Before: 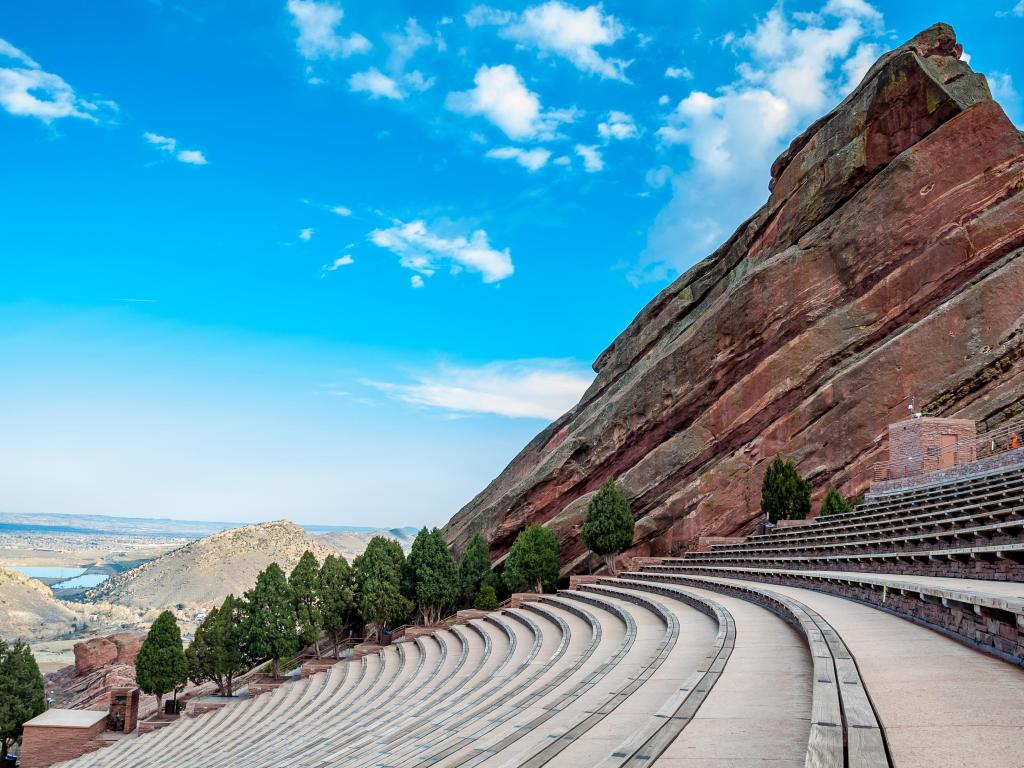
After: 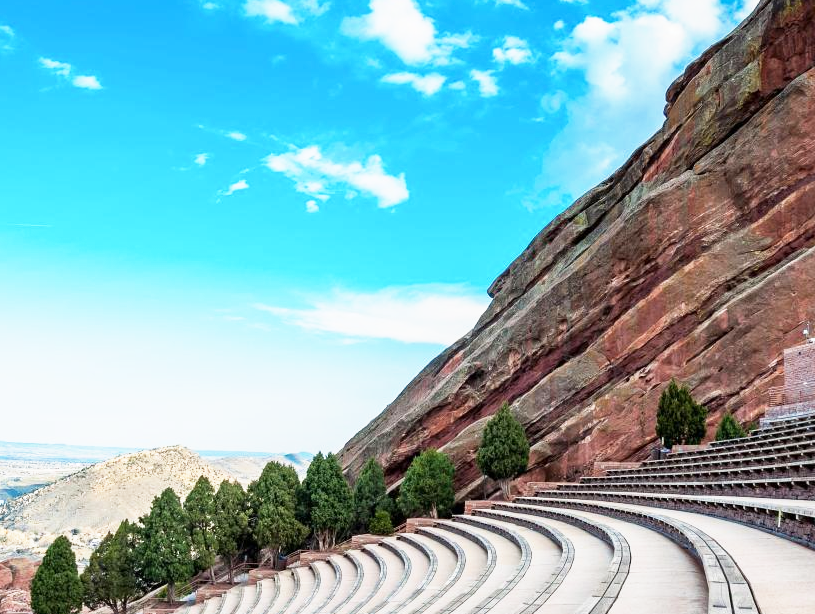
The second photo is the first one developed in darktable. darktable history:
crop and rotate: left 10.257%, top 9.823%, right 10.068%, bottom 10.132%
base curve: curves: ch0 [(0, 0) (0.557, 0.834) (1, 1)], preserve colors none
